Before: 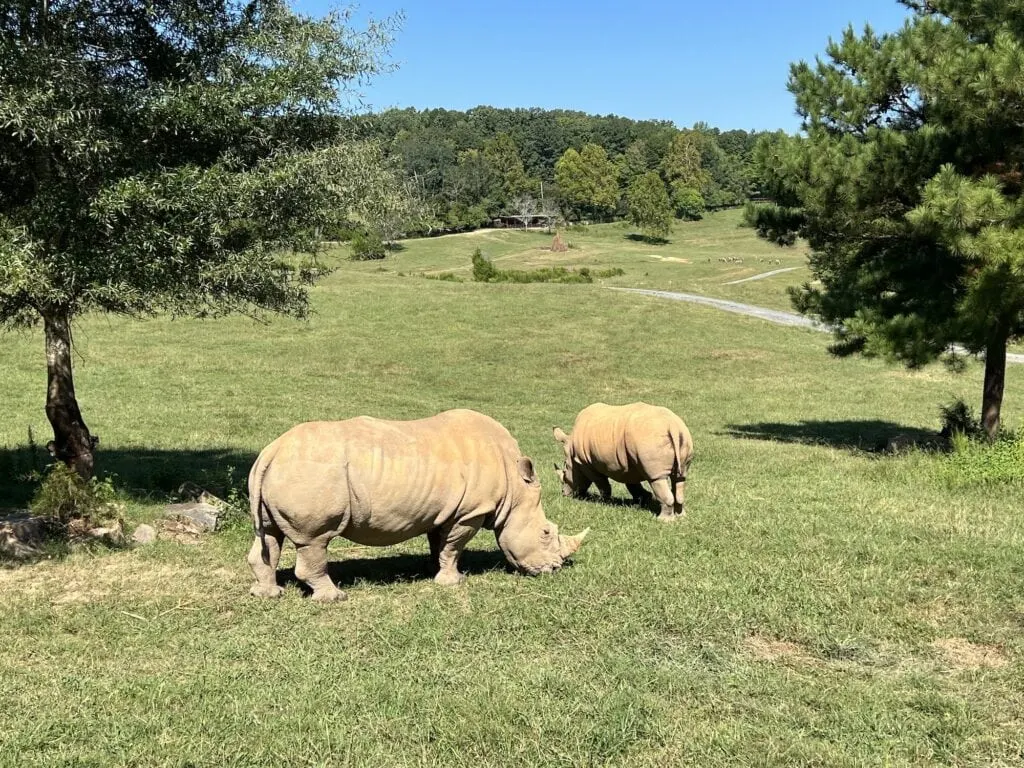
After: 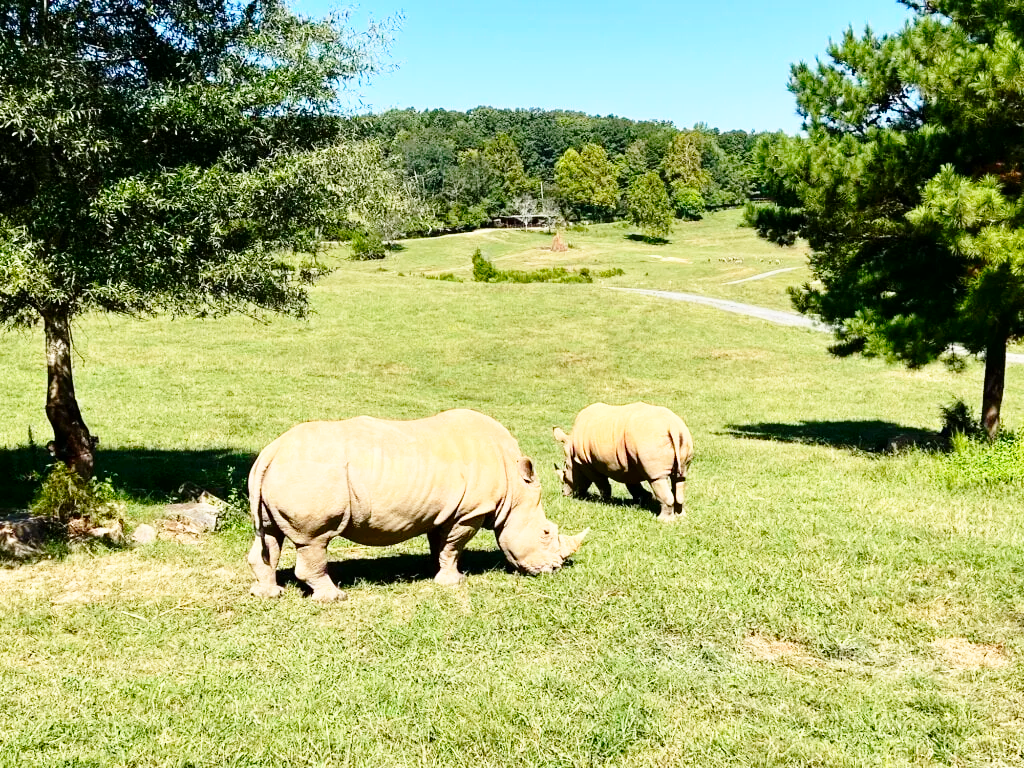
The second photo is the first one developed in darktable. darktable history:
contrast brightness saturation: contrast 0.128, brightness -0.056, saturation 0.162
exposure: compensate highlight preservation false
base curve: curves: ch0 [(0, 0) (0.028, 0.03) (0.121, 0.232) (0.46, 0.748) (0.859, 0.968) (1, 1)], preserve colors none
